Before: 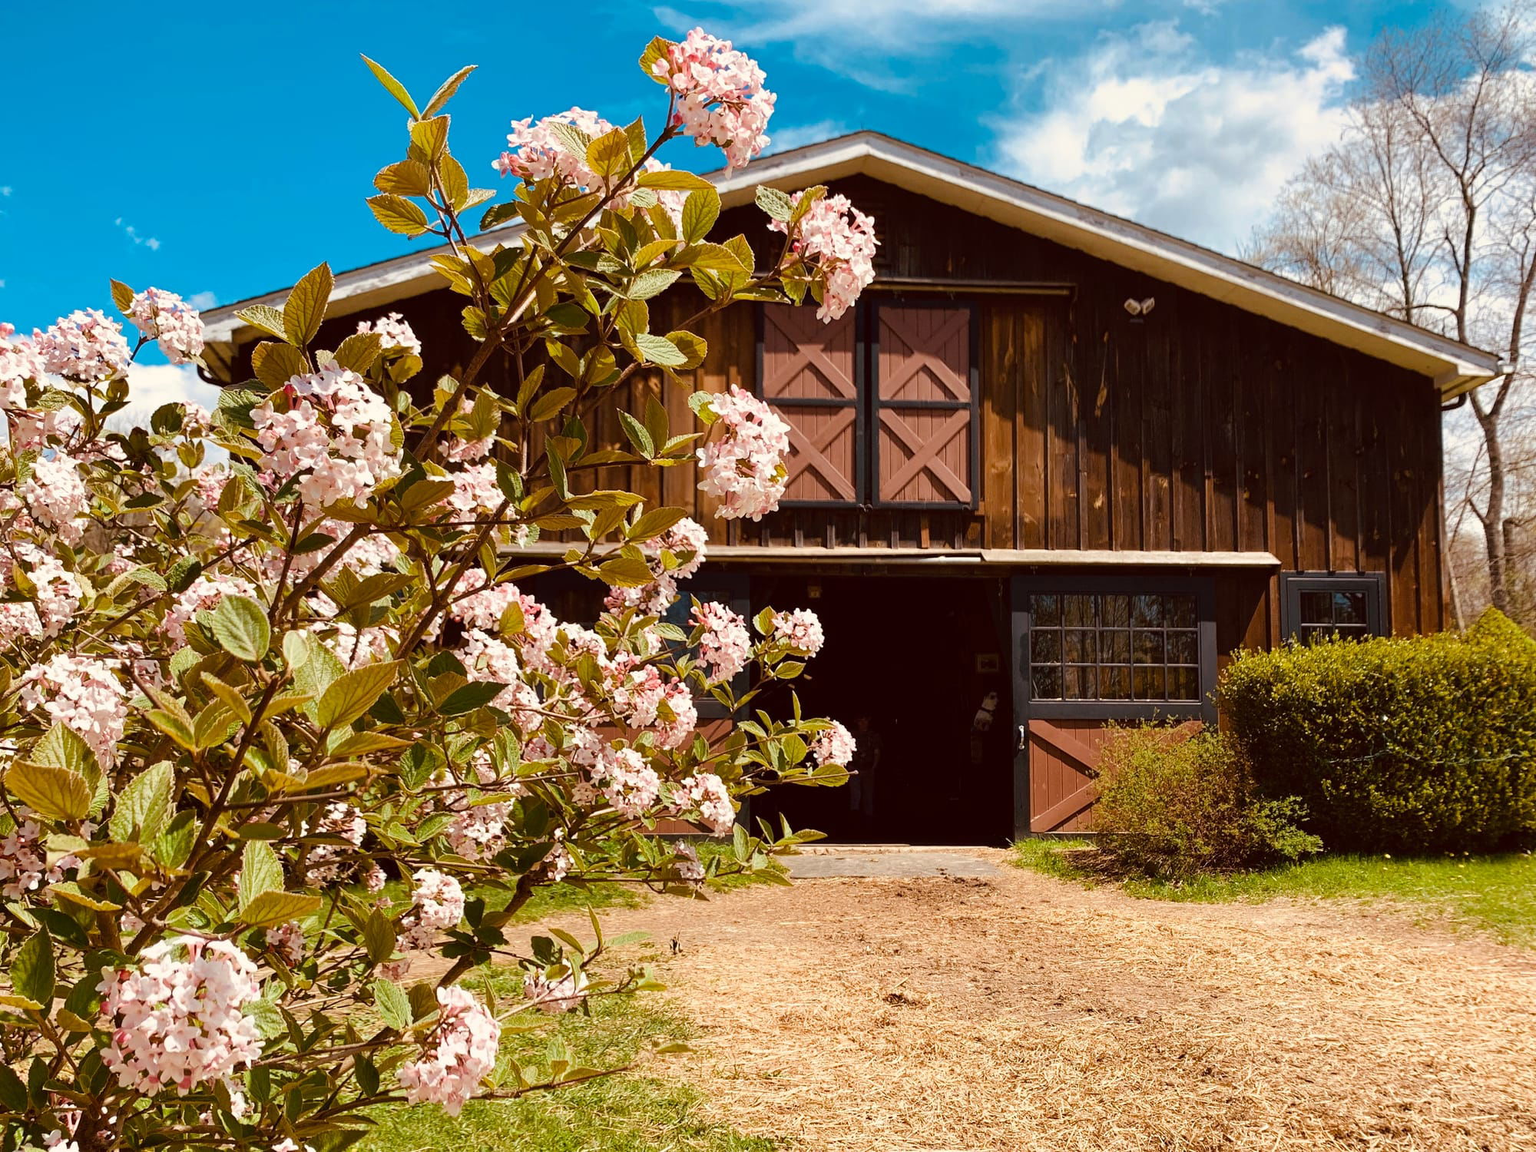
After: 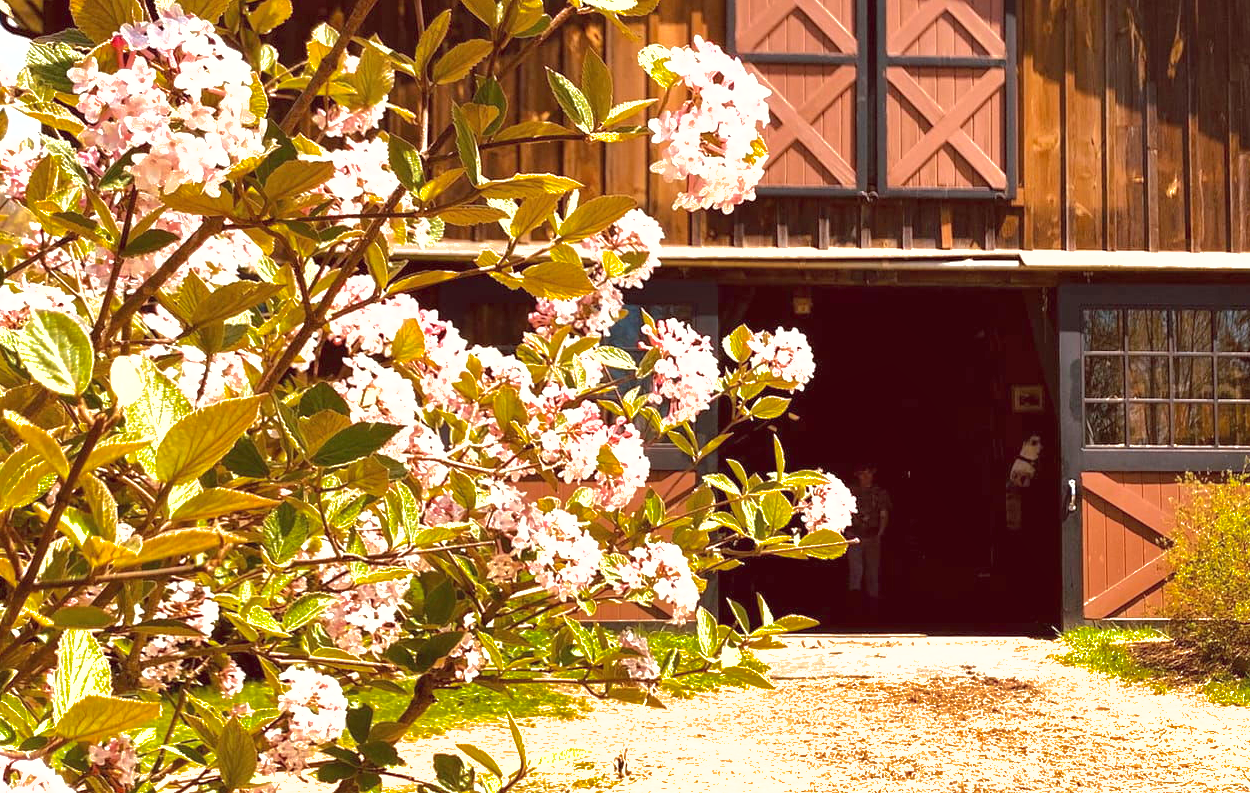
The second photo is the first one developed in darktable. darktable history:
crop: left 12.941%, top 31.04%, right 24.549%, bottom 16.029%
shadows and highlights: shadows 39.99, highlights -59.71
exposure: black level correction 0, exposure 1.199 EV, compensate highlight preservation false
